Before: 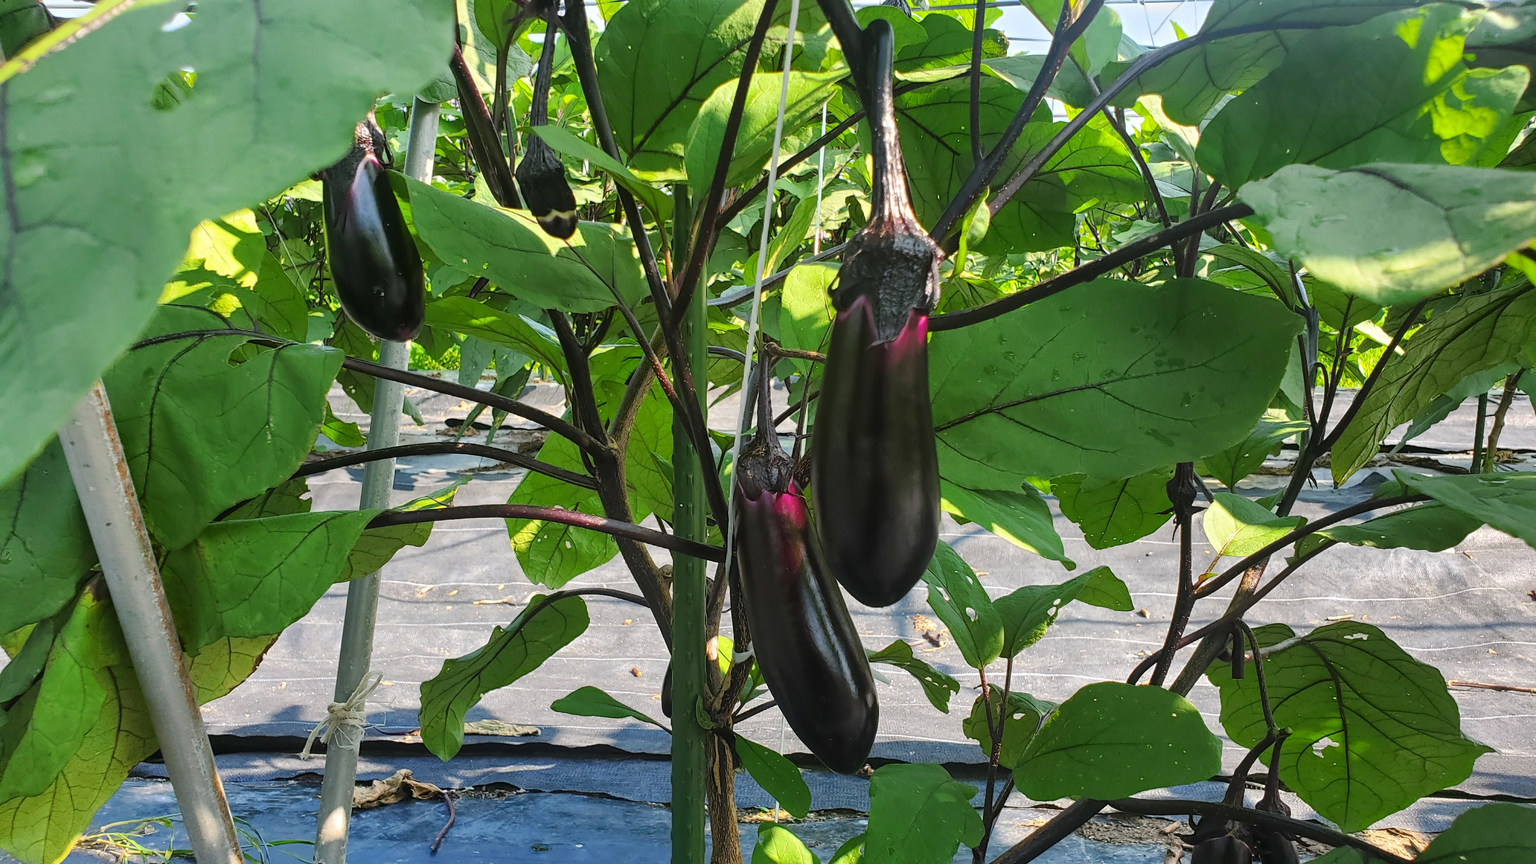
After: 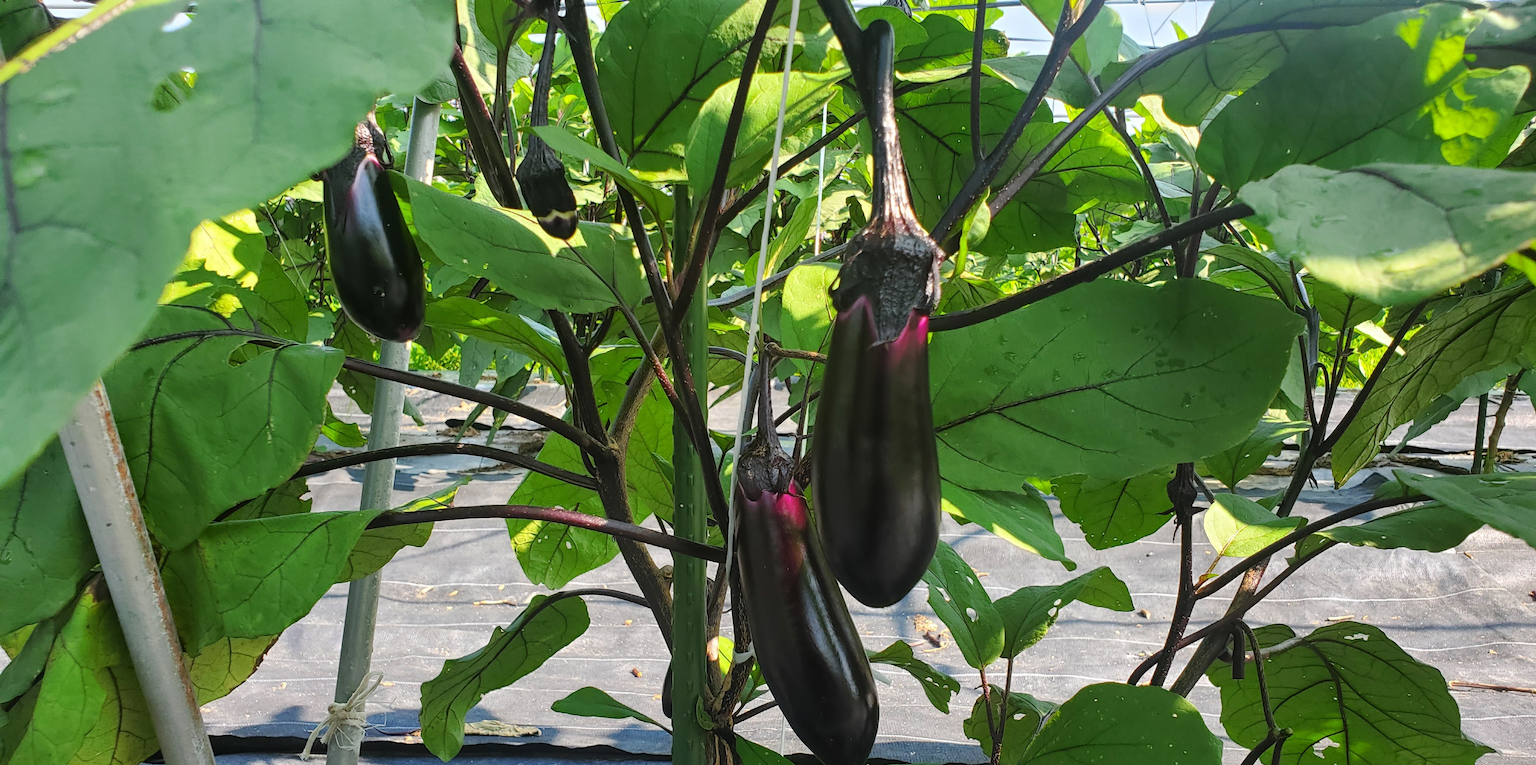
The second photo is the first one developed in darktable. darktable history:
crop and rotate: top 0%, bottom 11.442%
